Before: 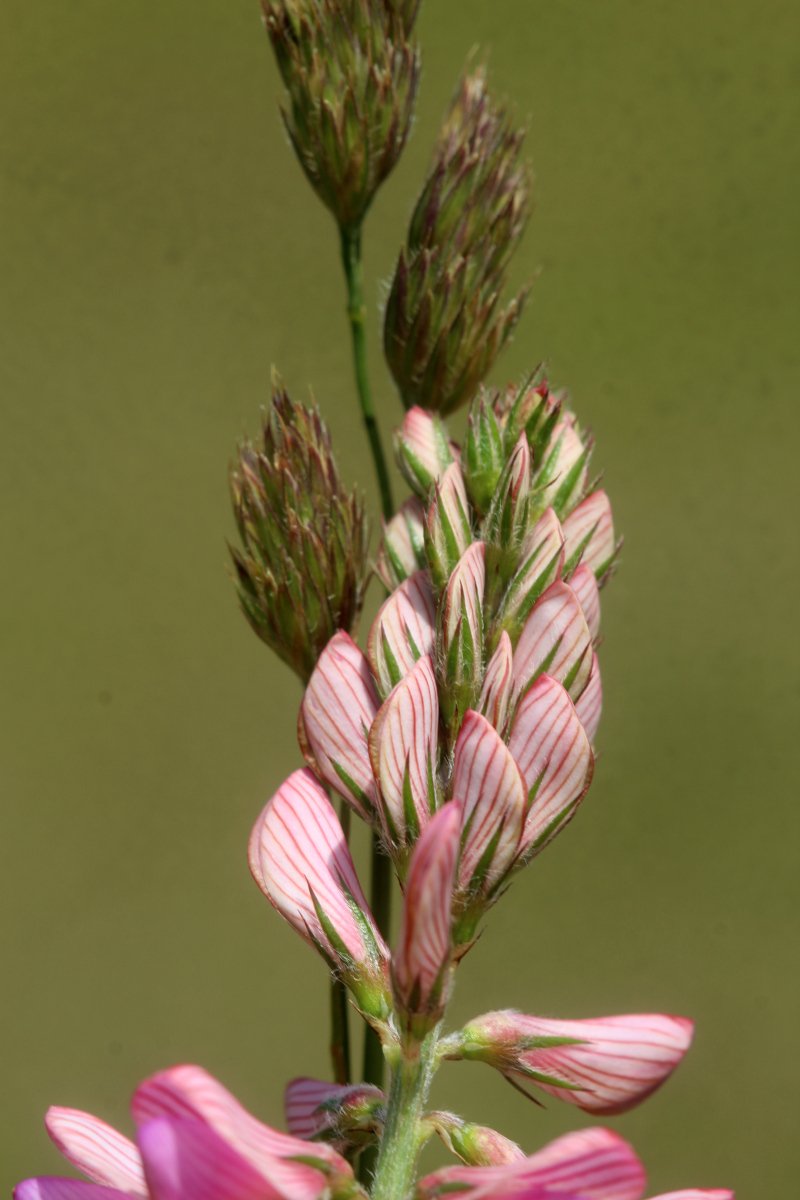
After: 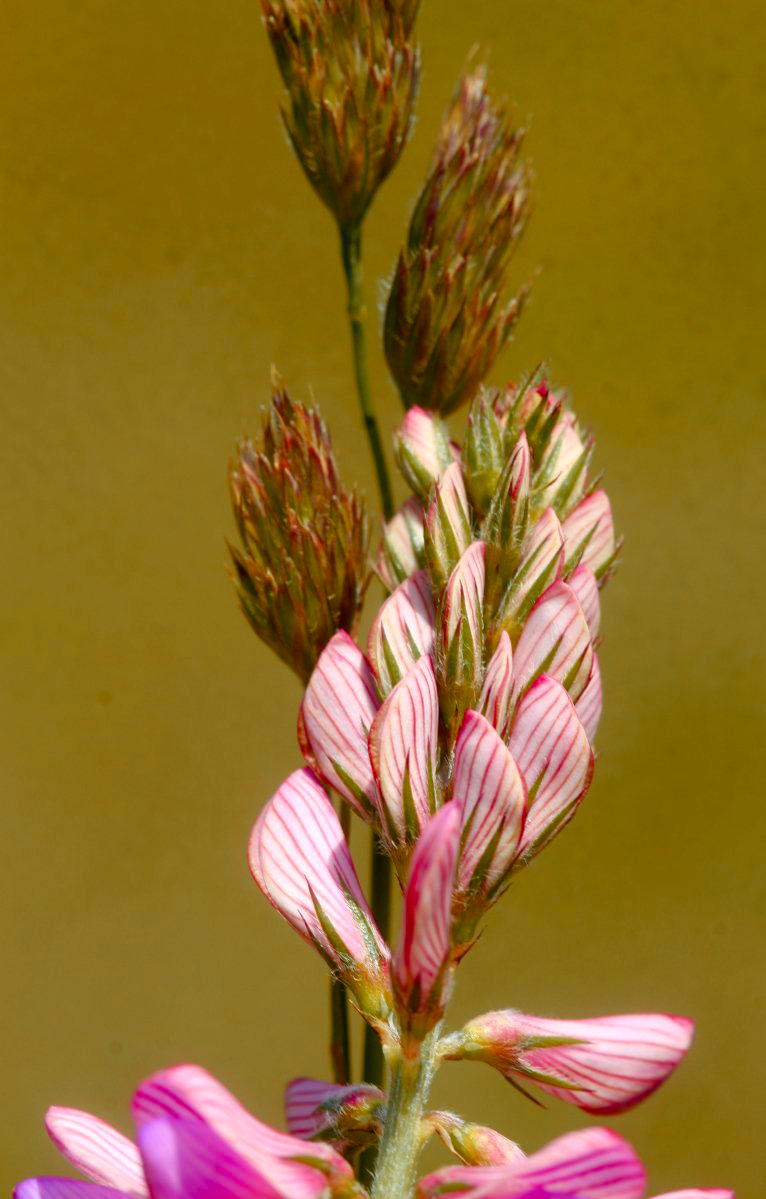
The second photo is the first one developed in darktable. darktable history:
crop: right 4.126%, bottom 0.031%
shadows and highlights: radius 121.13, shadows 21.4, white point adjustment -9.72, highlights -14.39, soften with gaussian
color zones: curves: ch1 [(0.263, 0.53) (0.376, 0.287) (0.487, 0.512) (0.748, 0.547) (1, 0.513)]; ch2 [(0.262, 0.45) (0.751, 0.477)], mix 31.98%
exposure: exposure 0.556 EV, compensate highlight preservation false
color balance rgb: perceptual saturation grading › global saturation 20%, perceptual saturation grading › highlights -25%, perceptual saturation grading › shadows 50%
